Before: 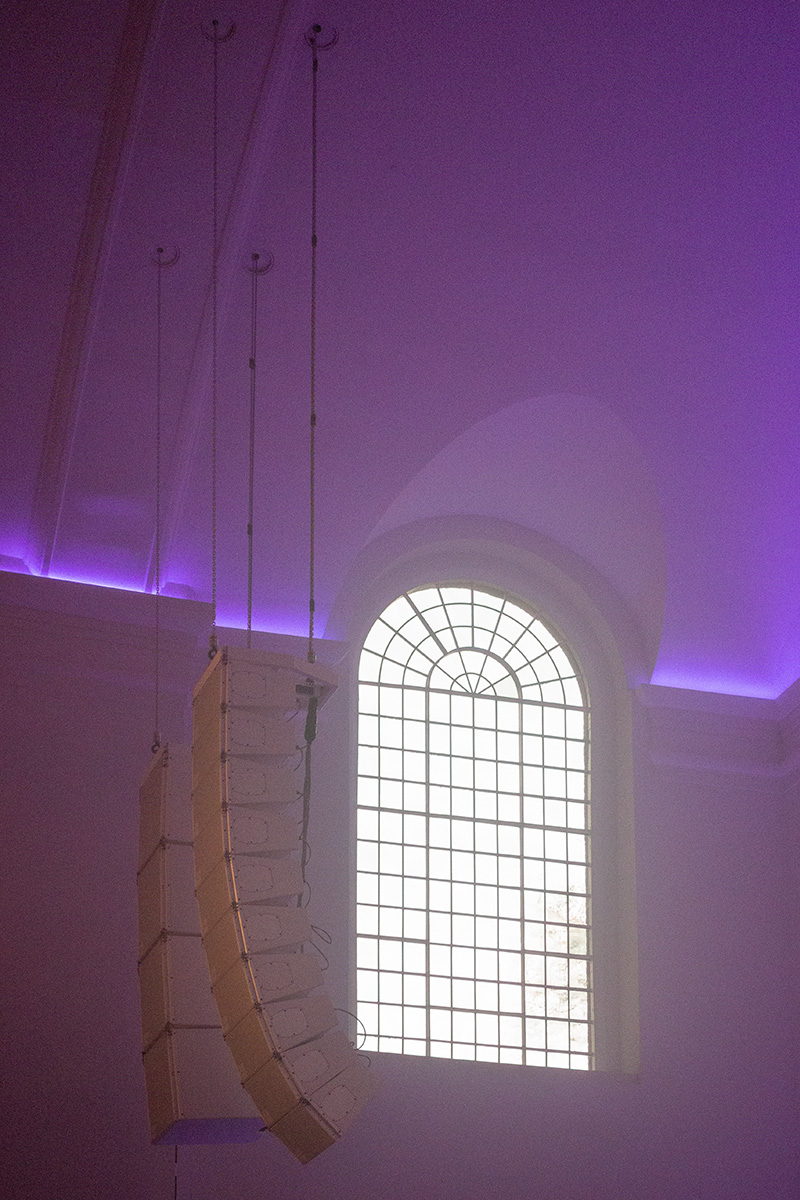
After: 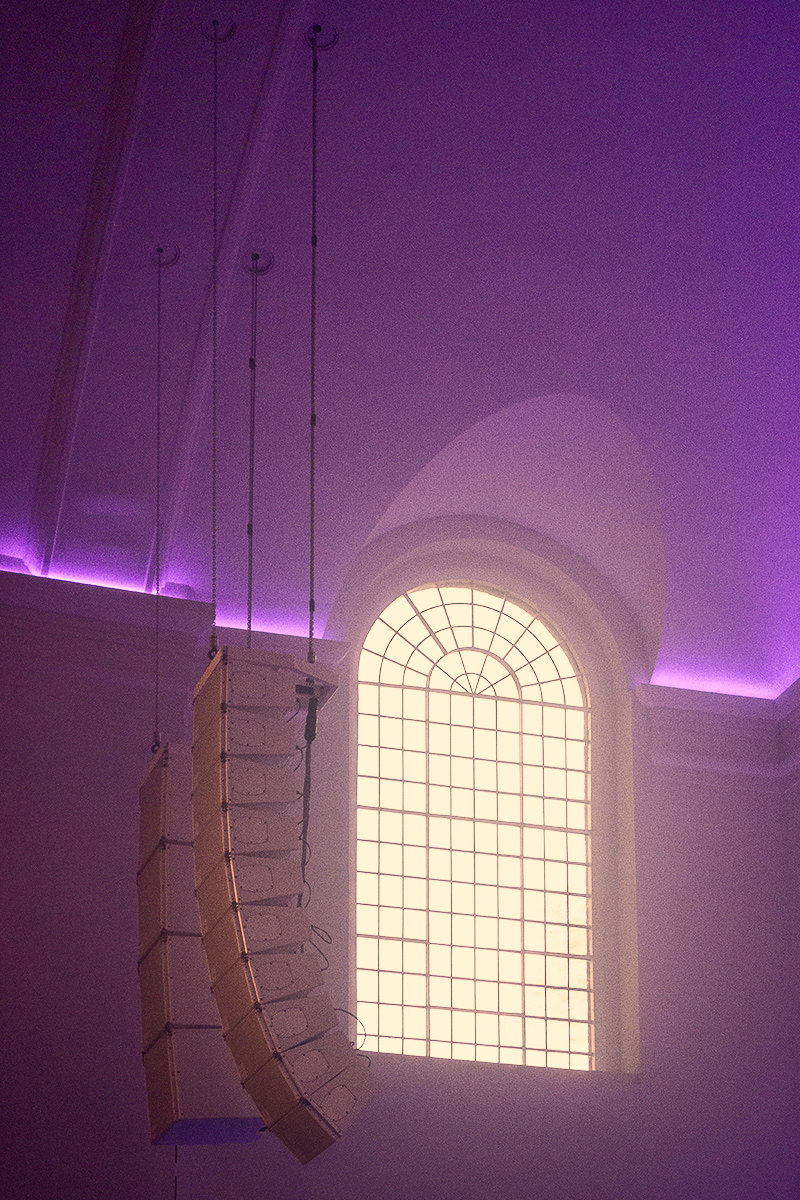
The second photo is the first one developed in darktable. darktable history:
color correction: highlights a* 19.59, highlights b* 27.49, shadows a* 3.46, shadows b* -17.28, saturation 0.73
shadows and highlights: shadows 37.27, highlights -28.18, soften with gaussian
contrast brightness saturation: contrast 0.4, brightness 0.1, saturation 0.21
